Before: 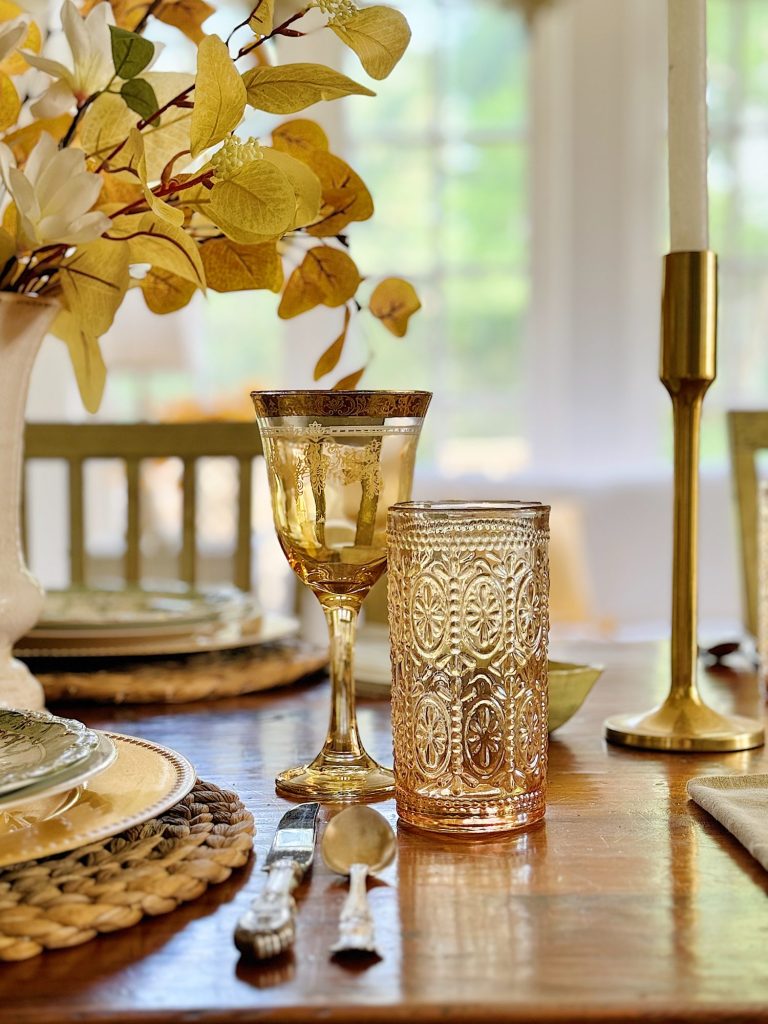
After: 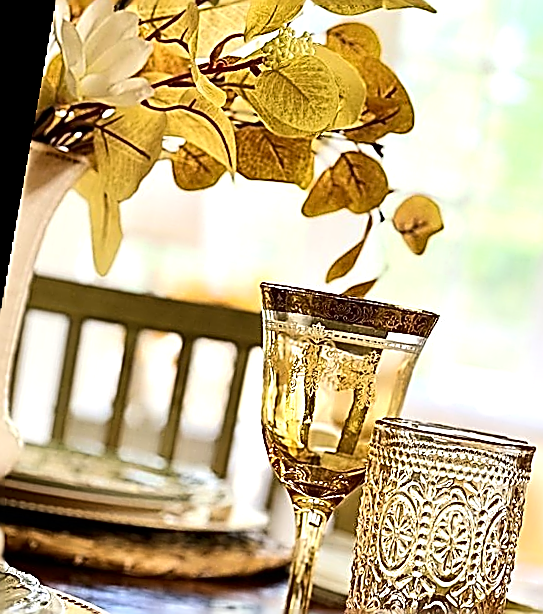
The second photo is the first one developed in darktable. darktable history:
crop and rotate: angle -4.99°, left 2.122%, top 6.945%, right 27.566%, bottom 30.519%
tone equalizer: -8 EV -0.75 EV, -7 EV -0.7 EV, -6 EV -0.6 EV, -5 EV -0.4 EV, -3 EV 0.4 EV, -2 EV 0.6 EV, -1 EV 0.7 EV, +0 EV 0.75 EV, edges refinement/feathering 500, mask exposure compensation -1.57 EV, preserve details no
sharpen: amount 2
rotate and perspective: rotation 5.12°, automatic cropping off
contrast brightness saturation: contrast 0.14
